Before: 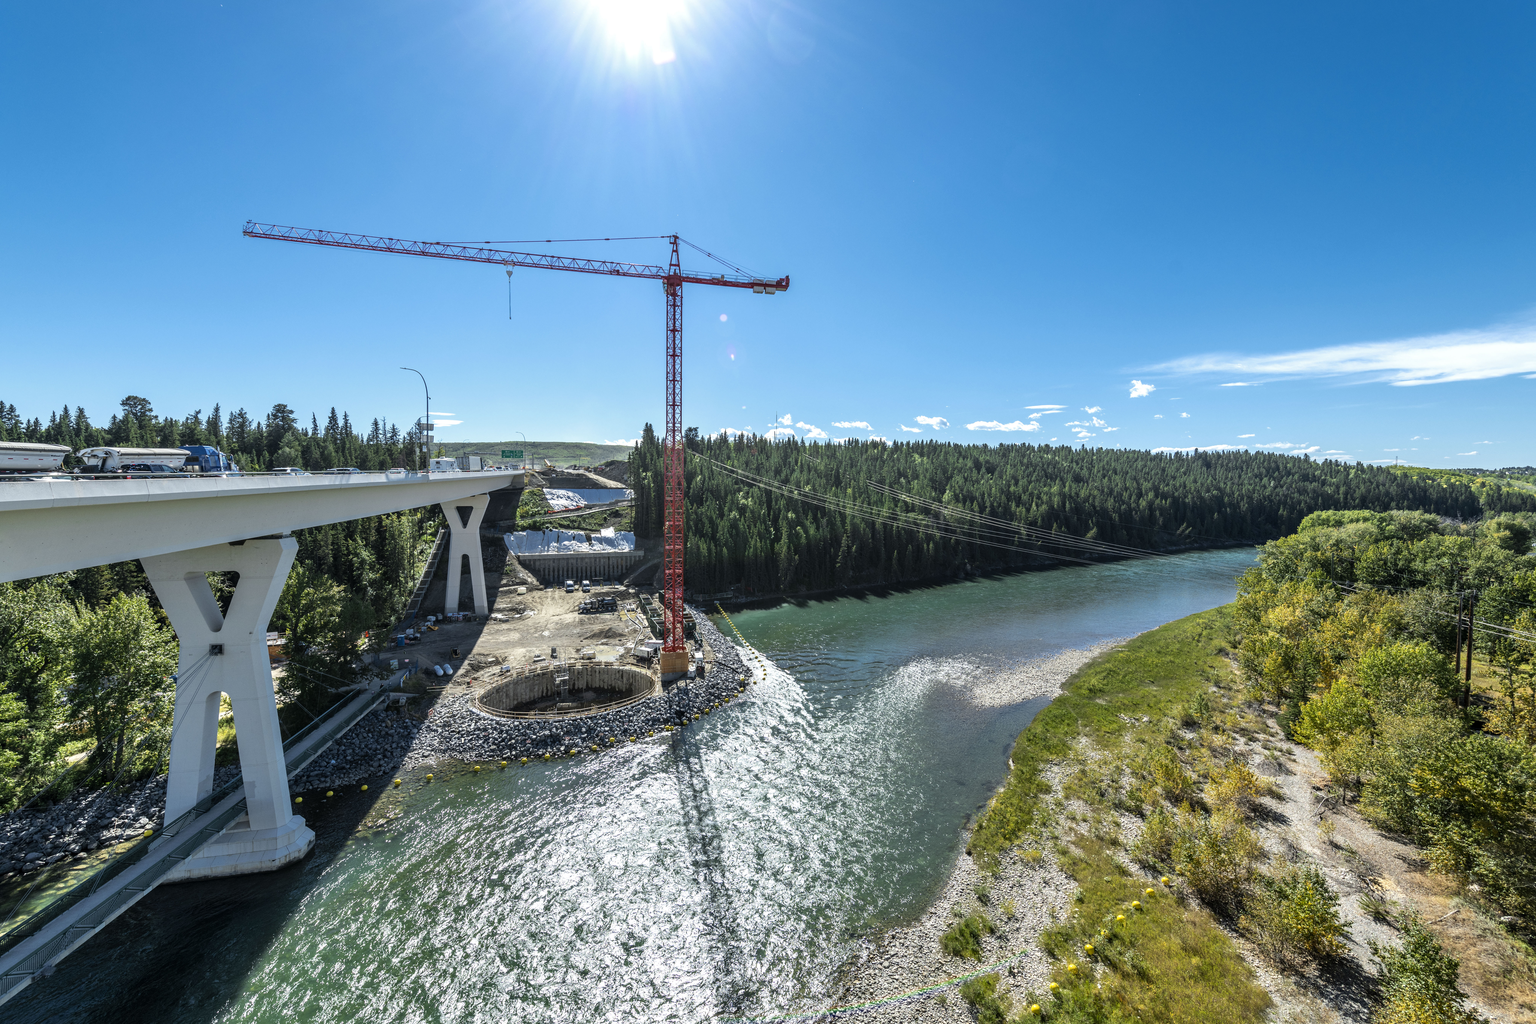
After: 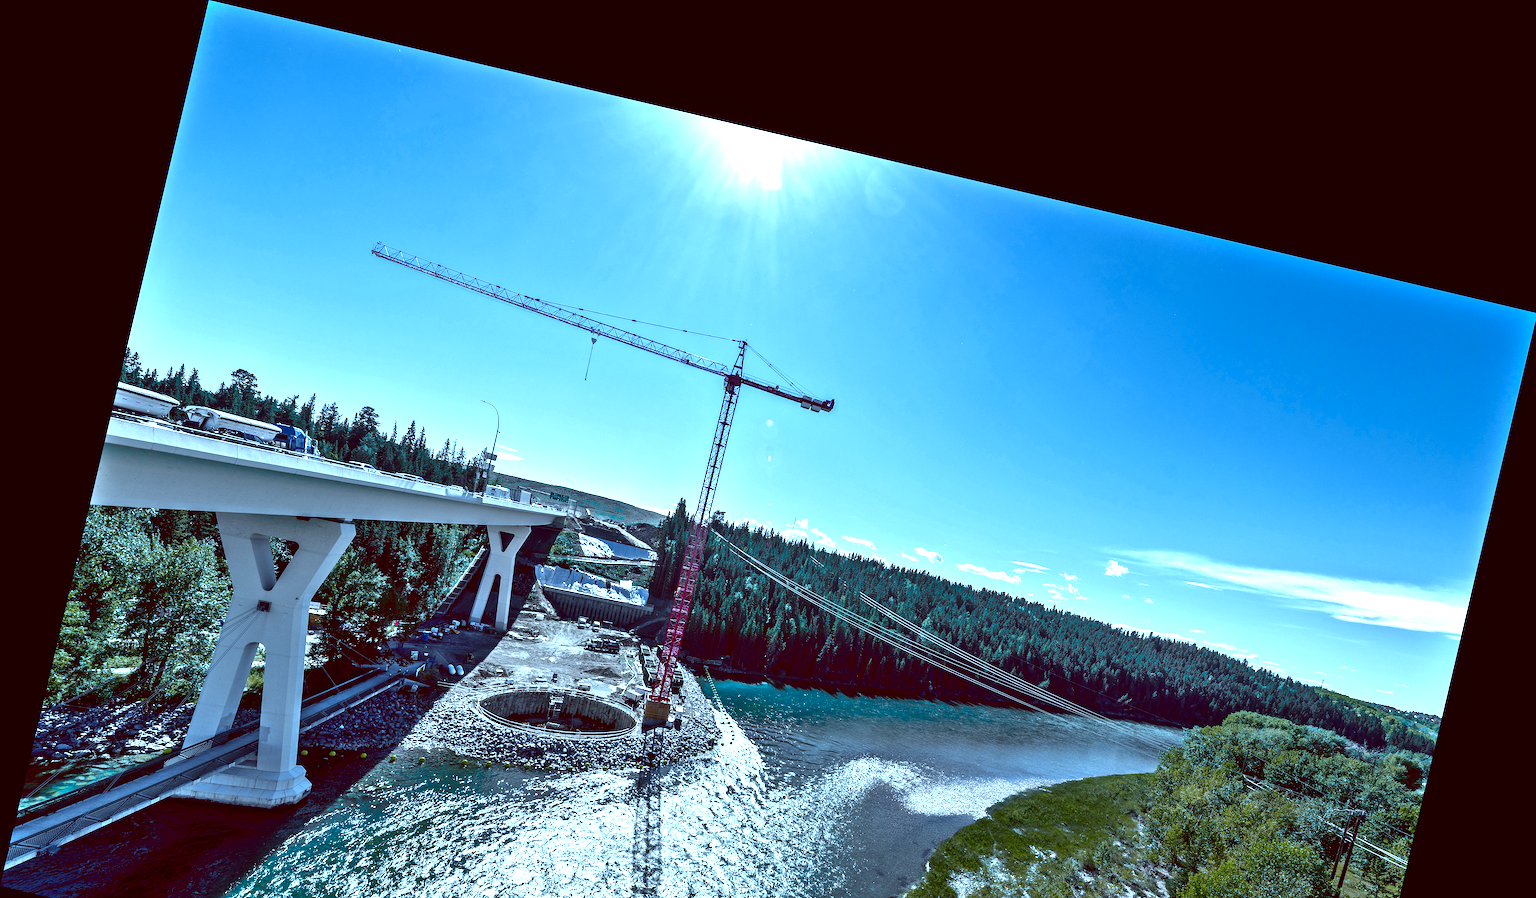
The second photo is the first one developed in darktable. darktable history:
sharpen: on, module defaults
white balance: red 0.766, blue 1.537
crop: bottom 24.967%
color zones: curves: ch0 [(0, 0.533) (0.126, 0.533) (0.234, 0.533) (0.368, 0.357) (0.5, 0.5) (0.625, 0.5) (0.74, 0.637) (0.875, 0.5)]; ch1 [(0.004, 0.708) (0.129, 0.662) (0.25, 0.5) (0.375, 0.331) (0.496, 0.396) (0.625, 0.649) (0.739, 0.26) (0.875, 0.5) (1, 0.478)]; ch2 [(0, 0.409) (0.132, 0.403) (0.236, 0.558) (0.379, 0.448) (0.5, 0.5) (0.625, 0.5) (0.691, 0.39) (0.875, 0.5)]
contrast brightness saturation: brightness -0.2, saturation 0.08
shadows and highlights: highlights color adjustment 0%, low approximation 0.01, soften with gaussian
color balance: lift [1.001, 1.007, 1, 0.993], gamma [1.023, 1.026, 1.01, 0.974], gain [0.964, 1.059, 1.073, 0.927]
rotate and perspective: rotation 13.27°, automatic cropping off
